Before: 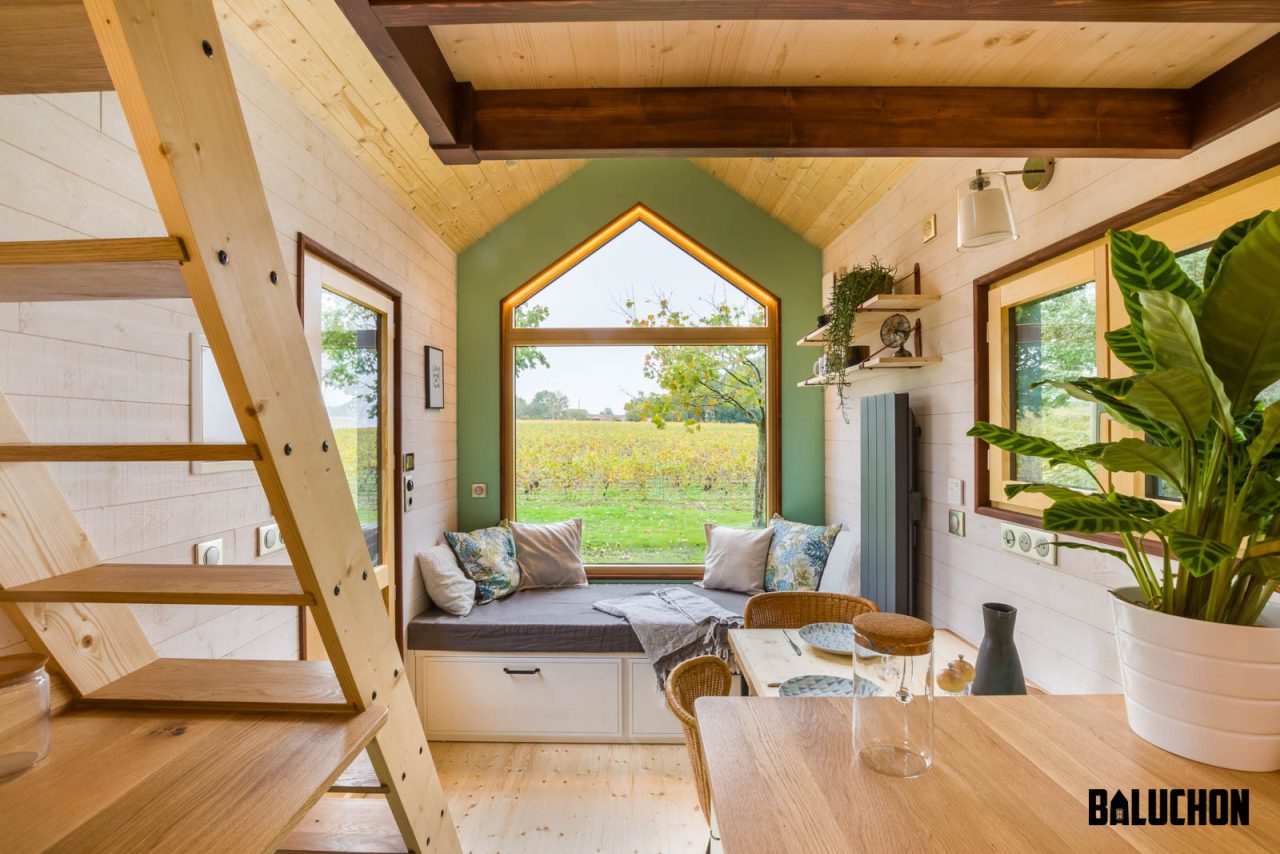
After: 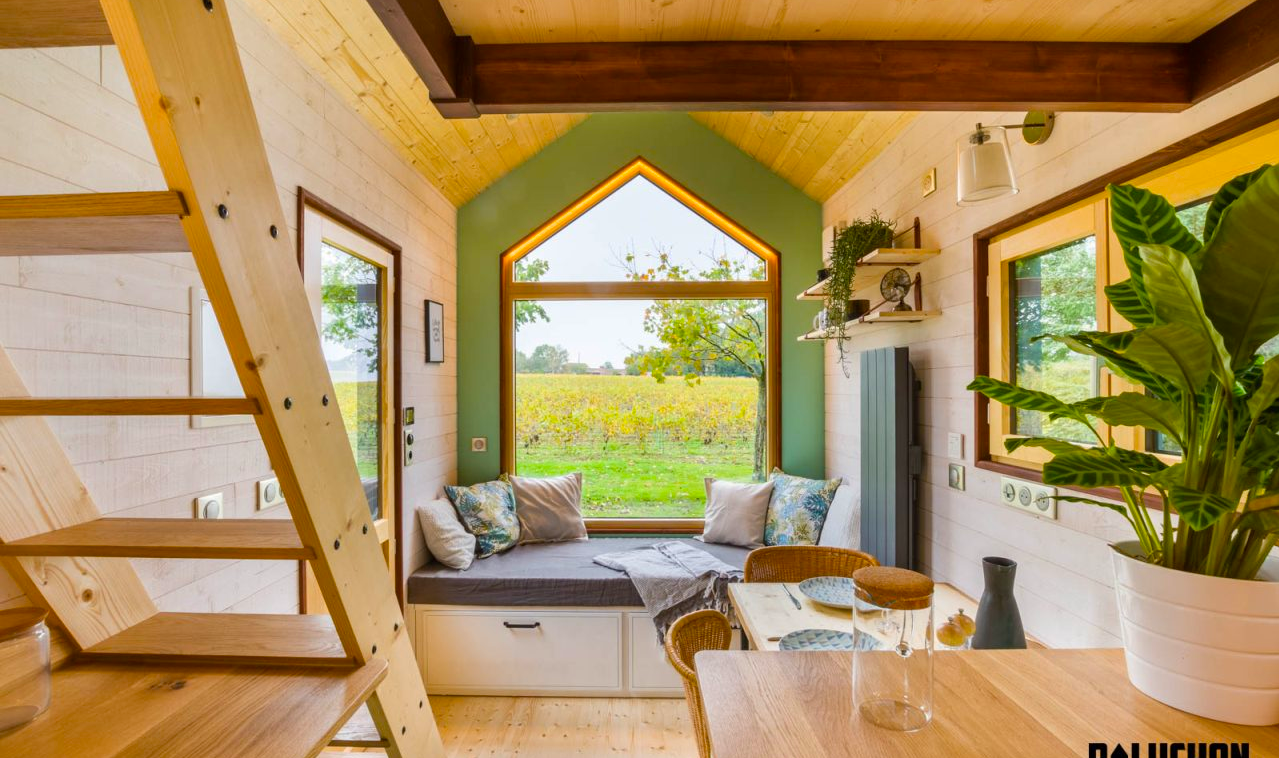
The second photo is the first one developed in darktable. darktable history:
crop and rotate: top 5.609%, bottom 5.609%
color balance: output saturation 120%
